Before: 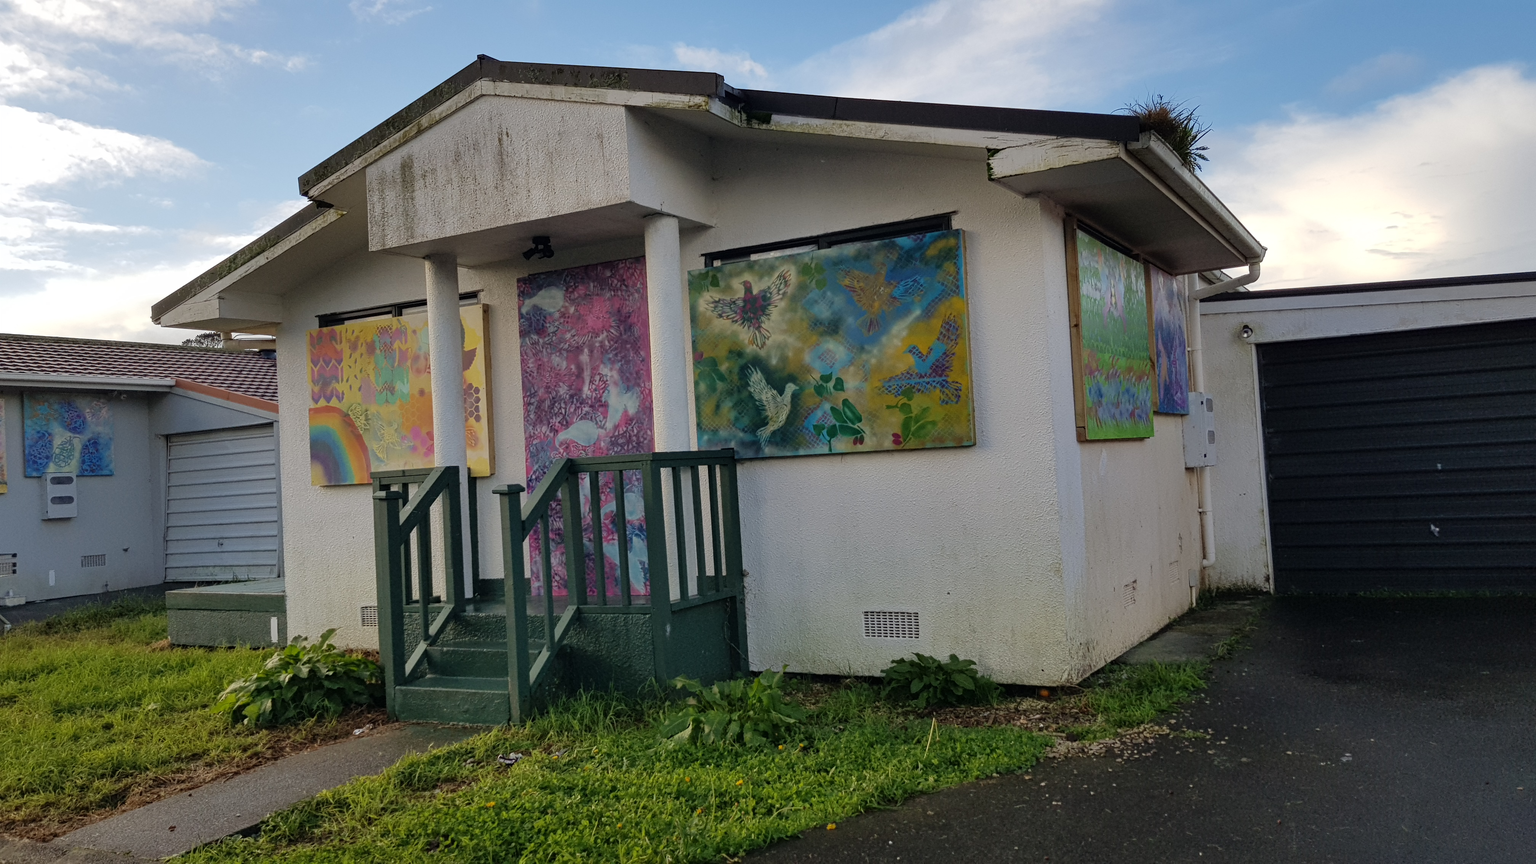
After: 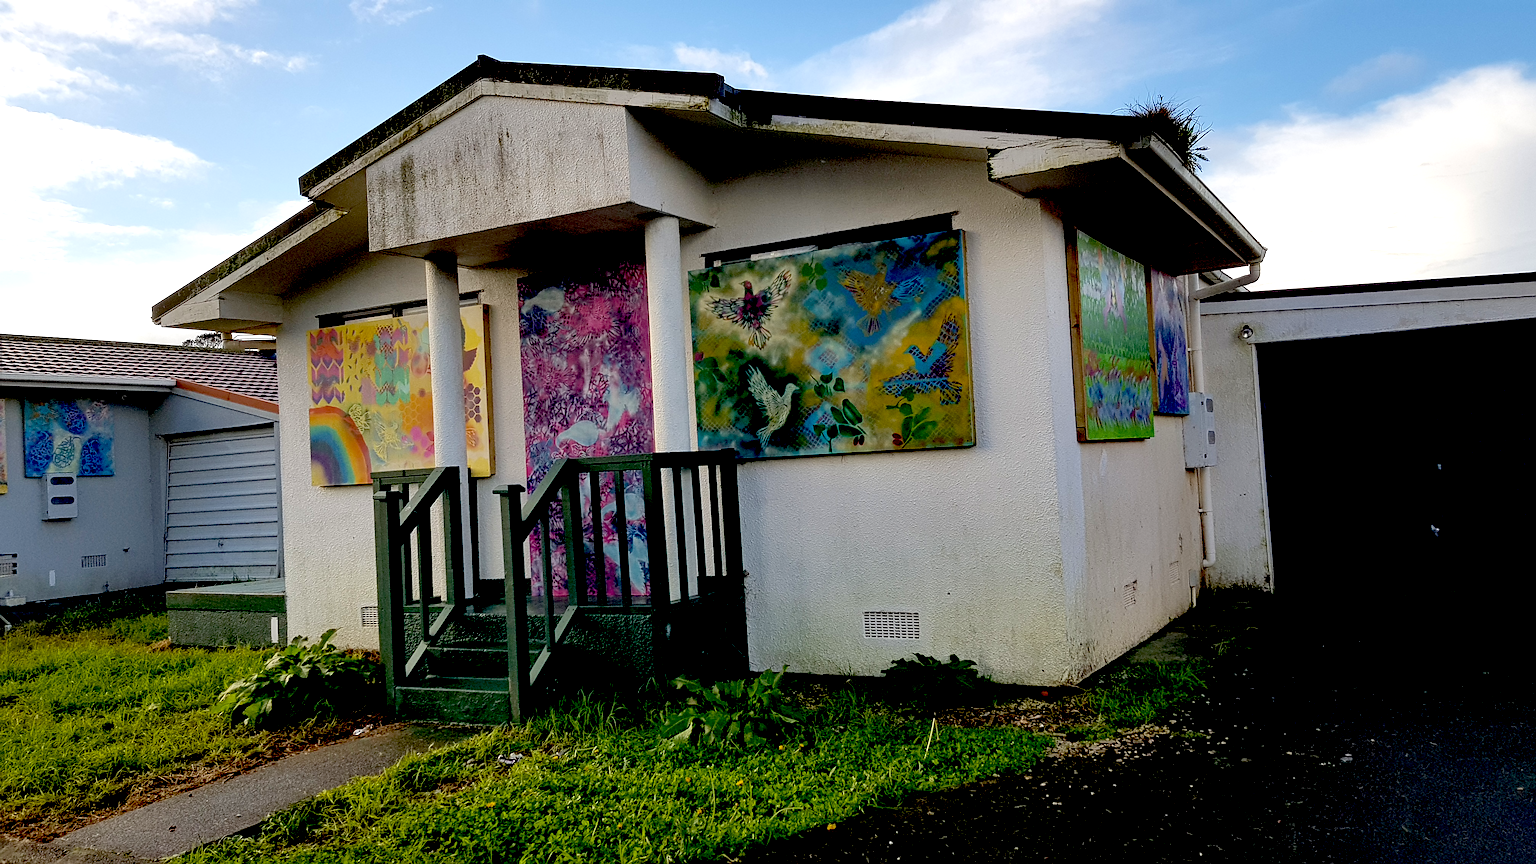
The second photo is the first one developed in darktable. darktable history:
exposure: black level correction 0.04, exposure 0.5 EV, compensate highlight preservation false
sharpen: on, module defaults
